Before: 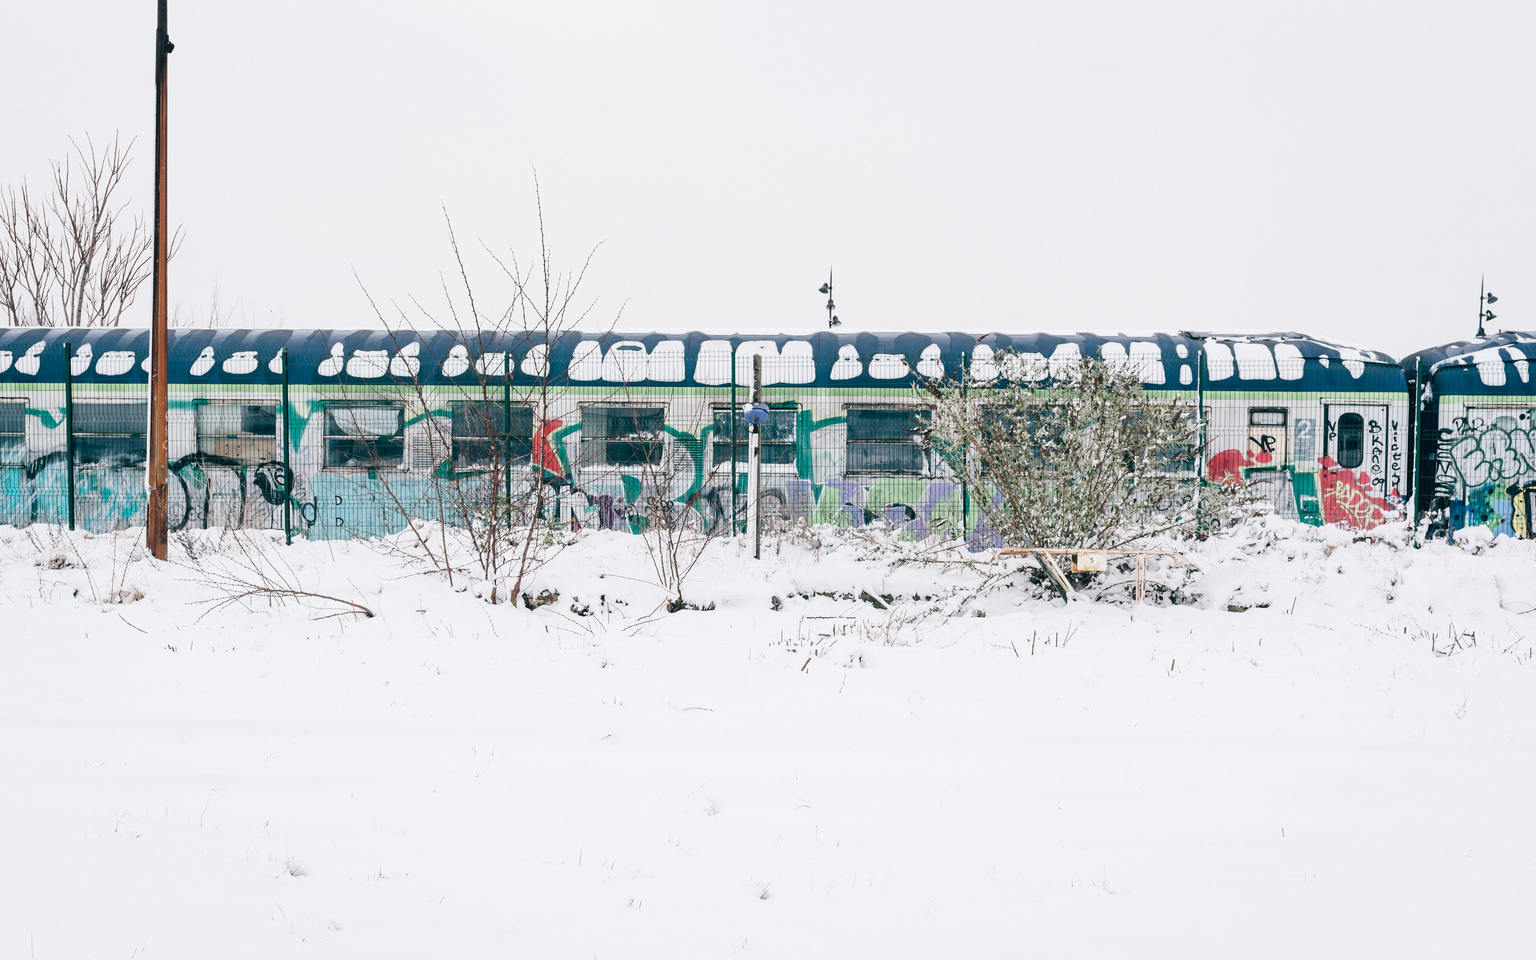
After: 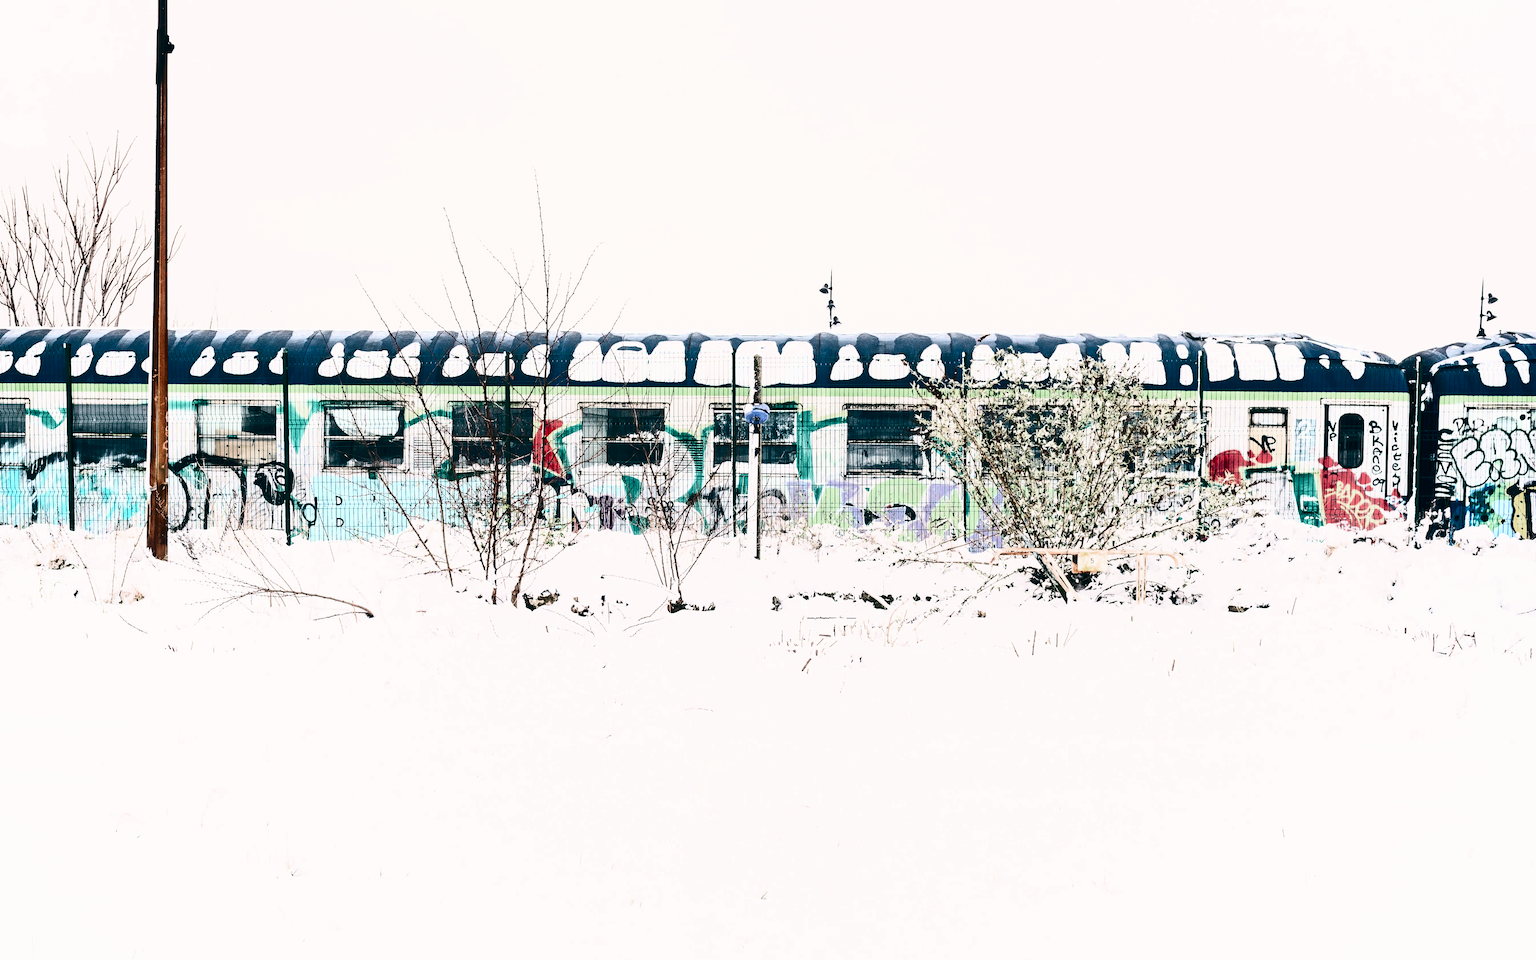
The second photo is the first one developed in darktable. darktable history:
color correction: highlights a* 0.816, highlights b* 2.78, saturation 1.1
contrast brightness saturation: contrast 0.93, brightness 0.2
color zones: curves: ch0 [(0.27, 0.396) (0.563, 0.504) (0.75, 0.5) (0.787, 0.307)]
